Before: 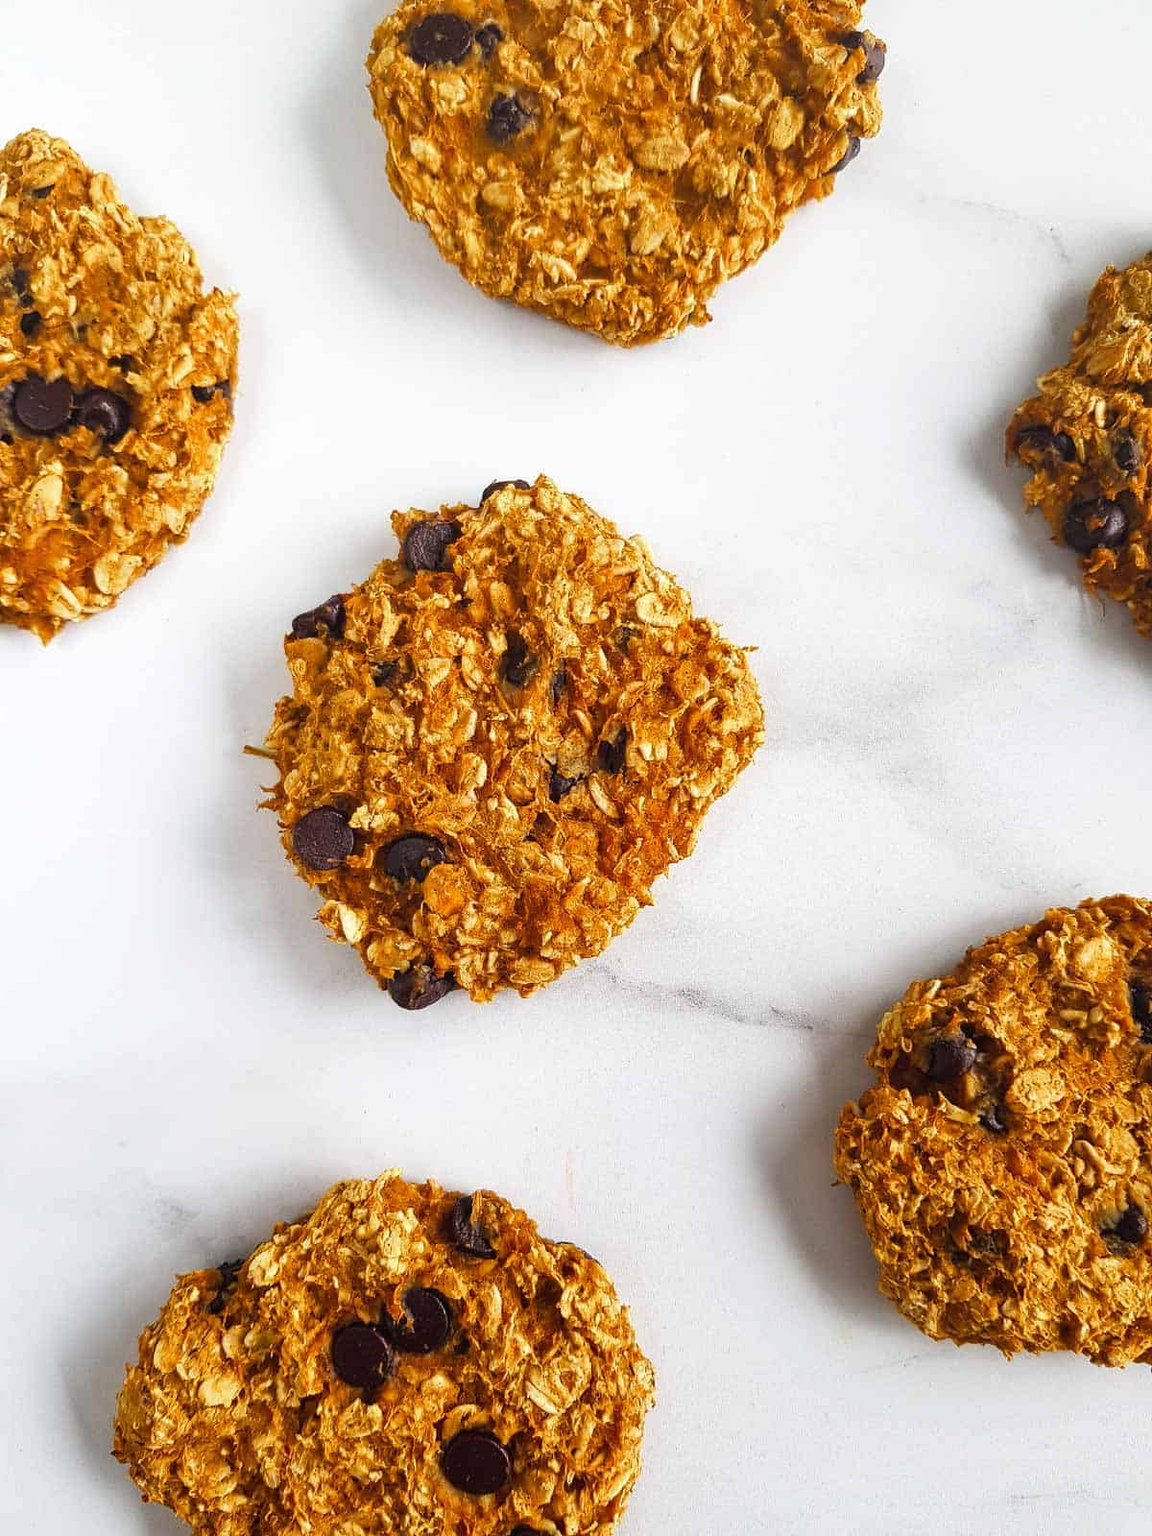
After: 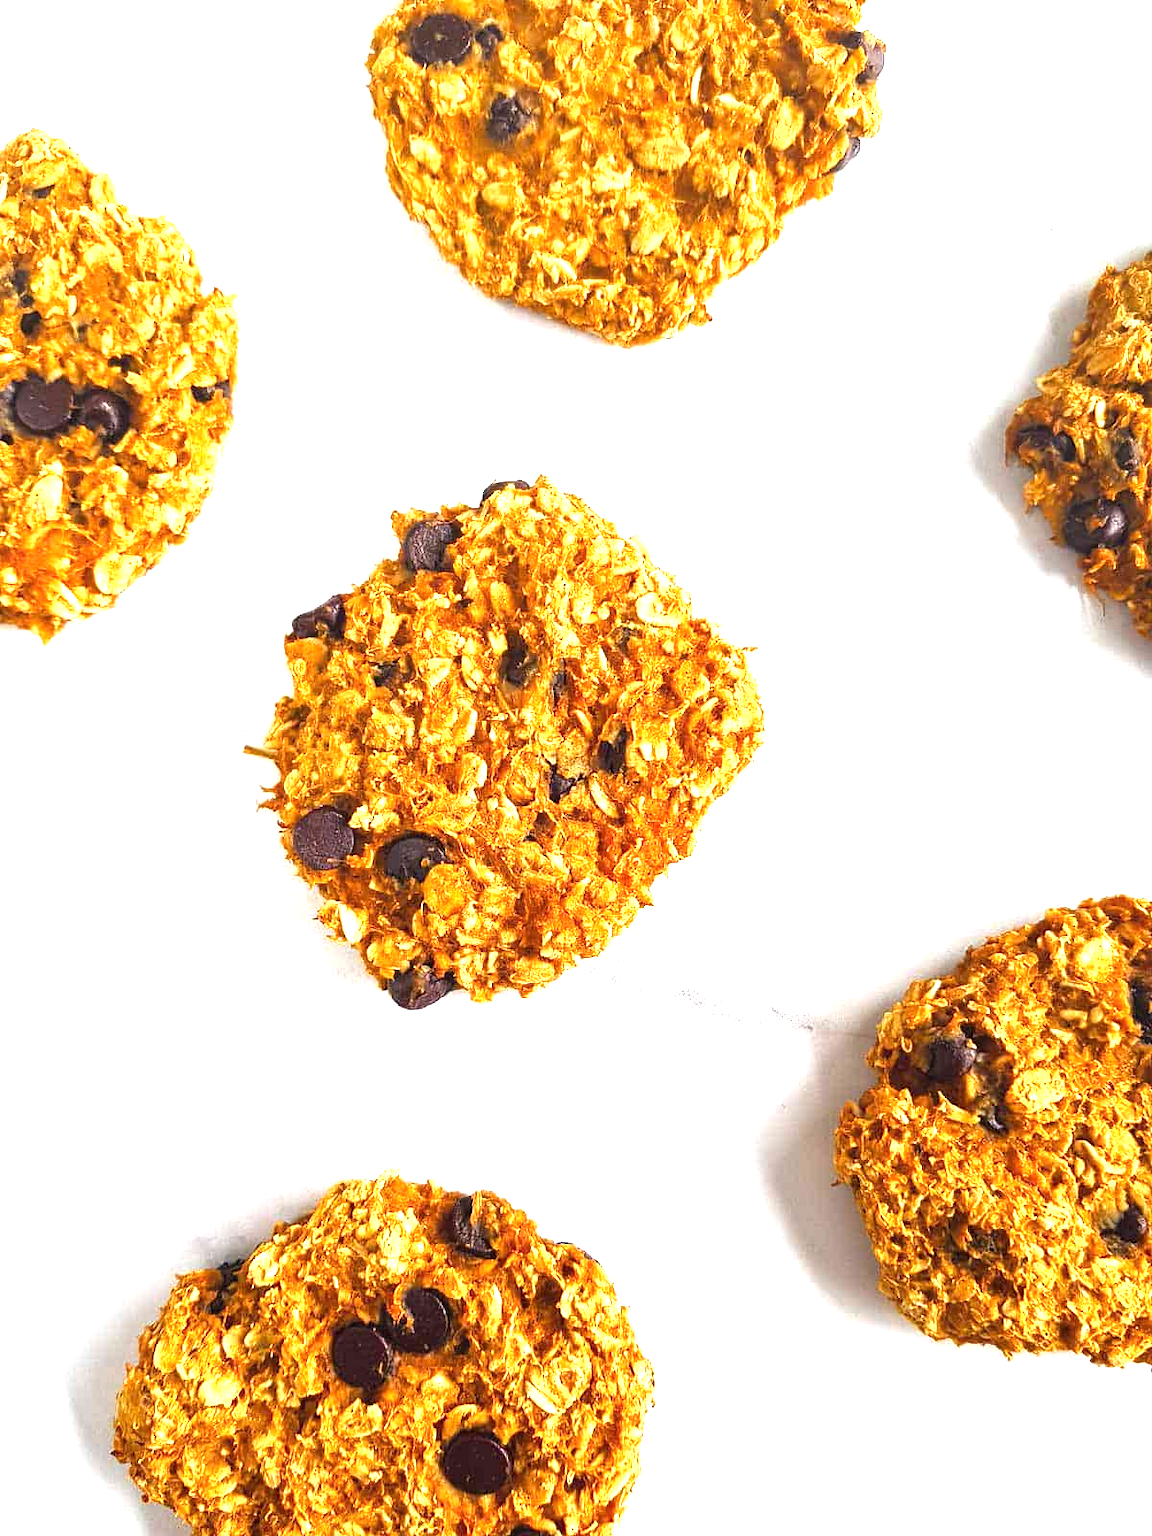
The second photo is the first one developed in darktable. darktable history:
exposure: black level correction 0, exposure 1.29 EV, compensate exposure bias true, compensate highlight preservation false
